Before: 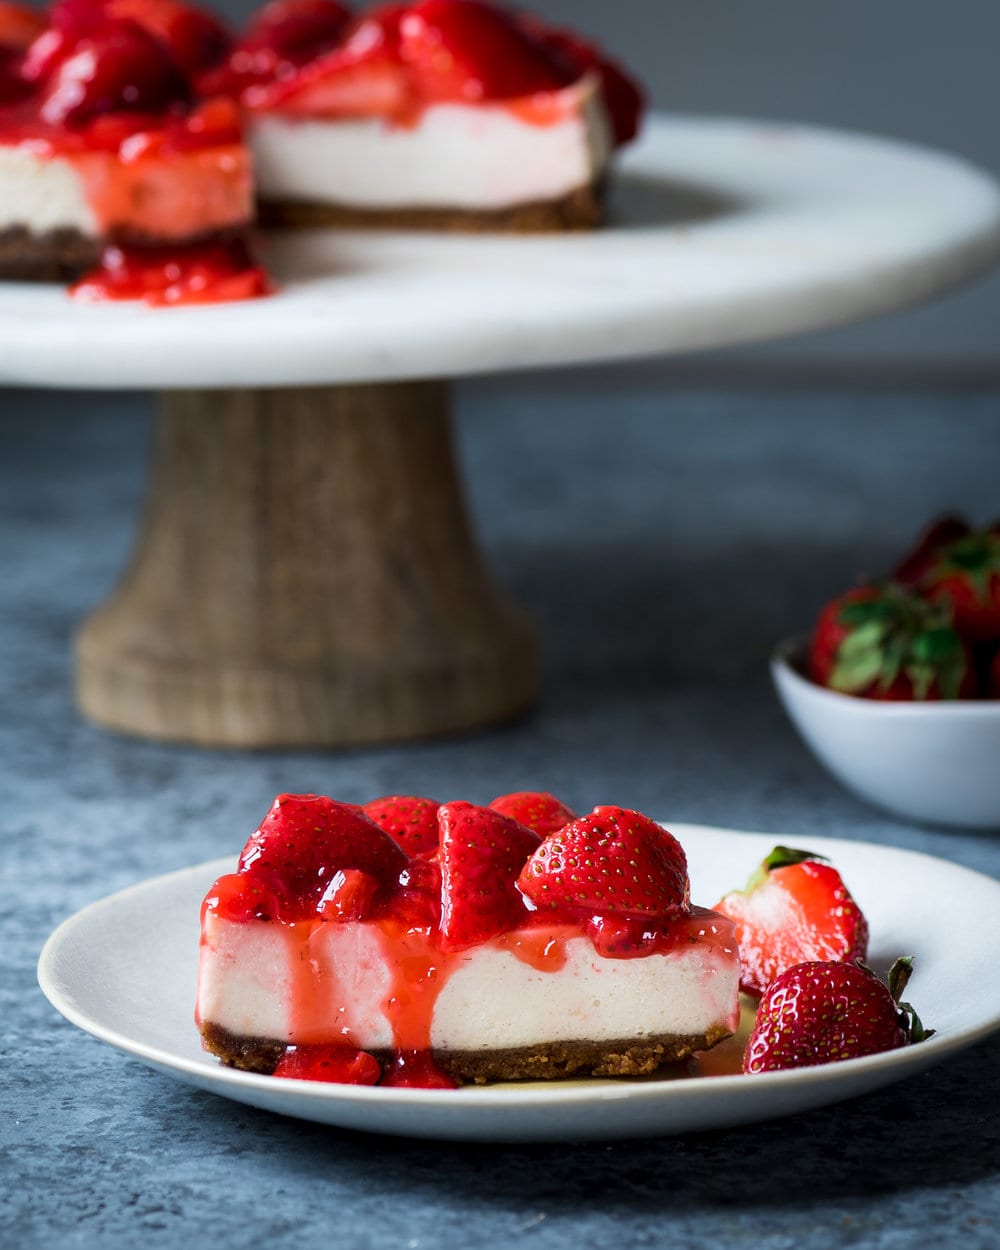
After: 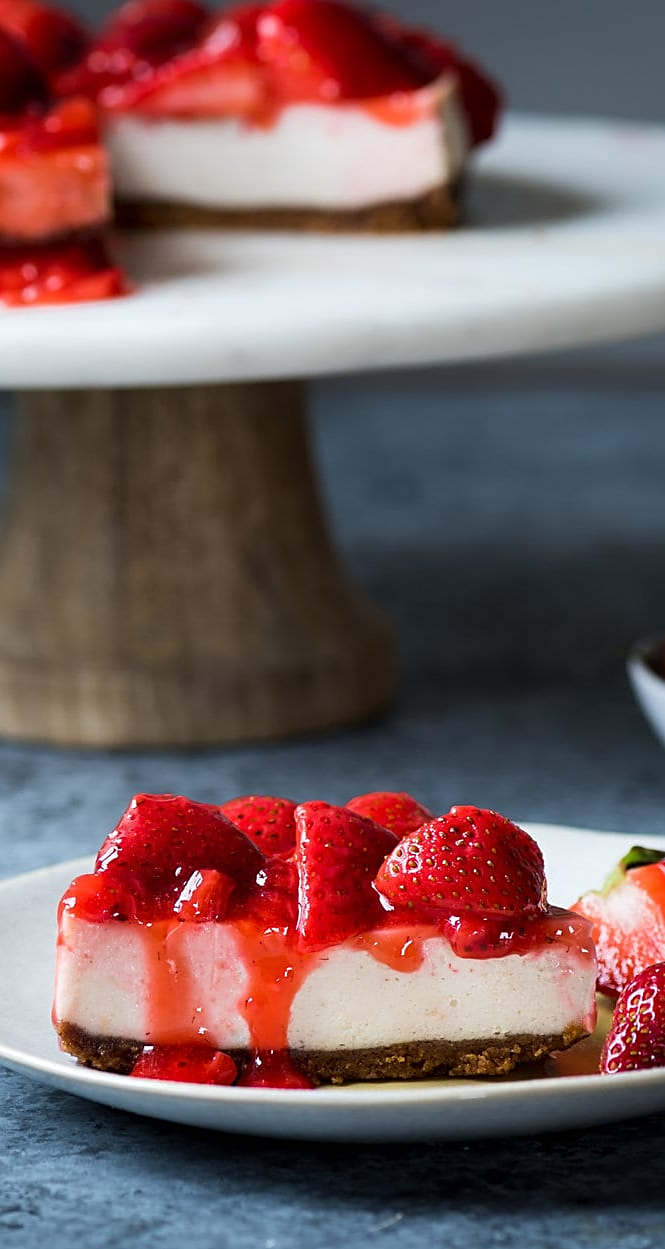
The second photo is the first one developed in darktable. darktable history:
crop and rotate: left 14.339%, right 19.084%
sharpen: on, module defaults
